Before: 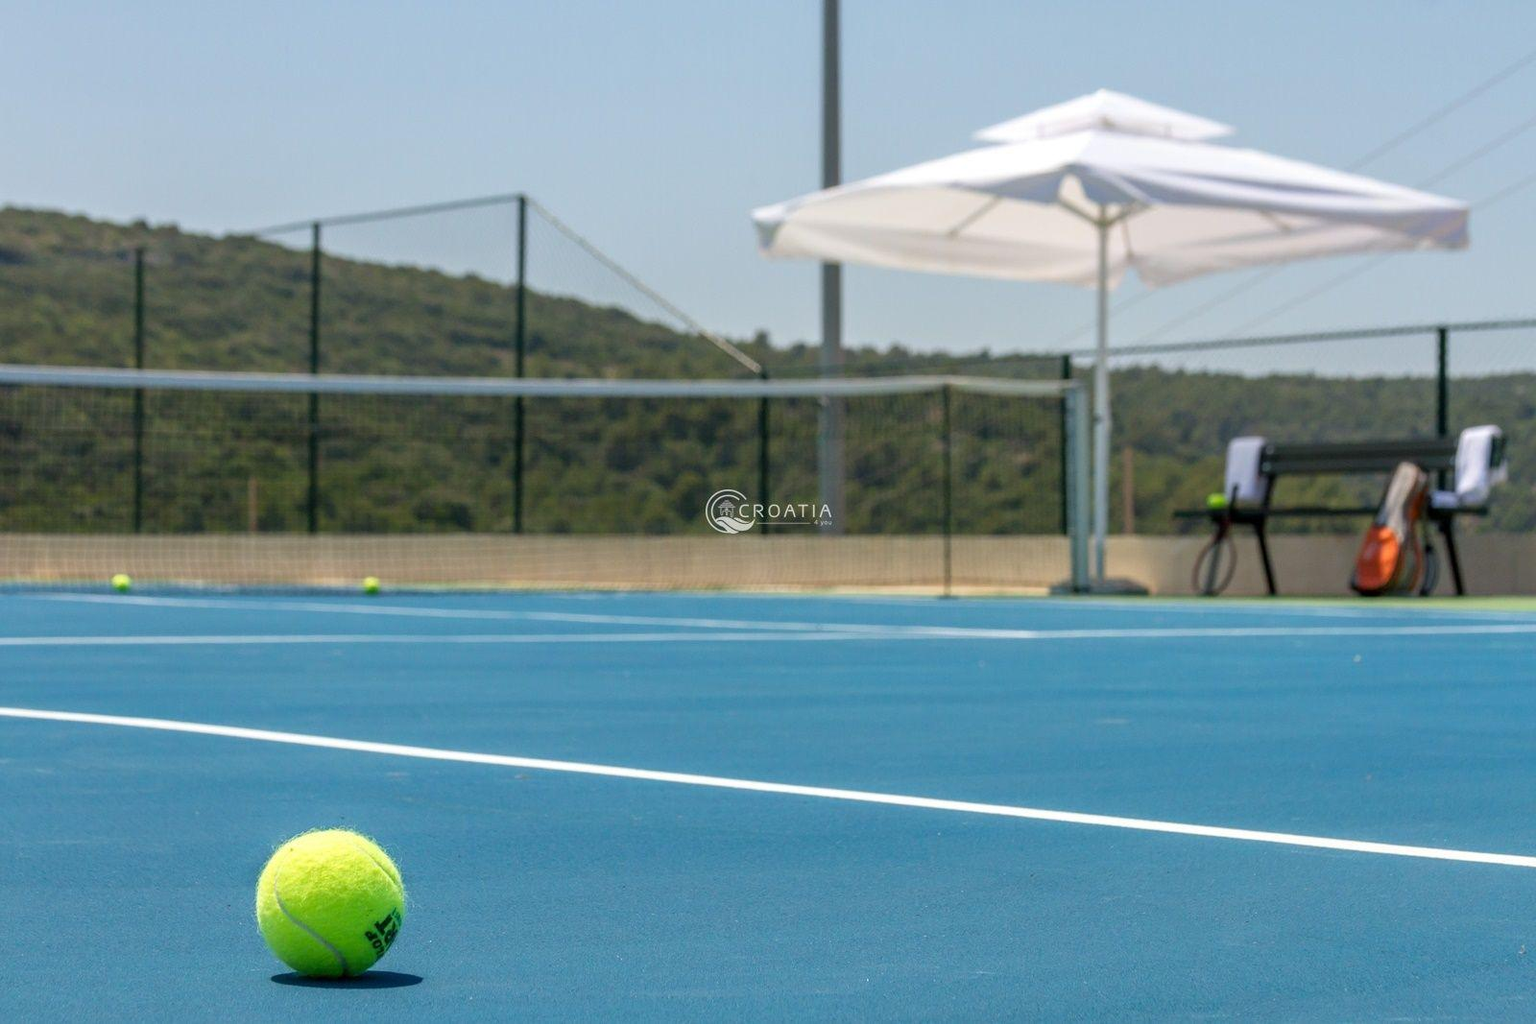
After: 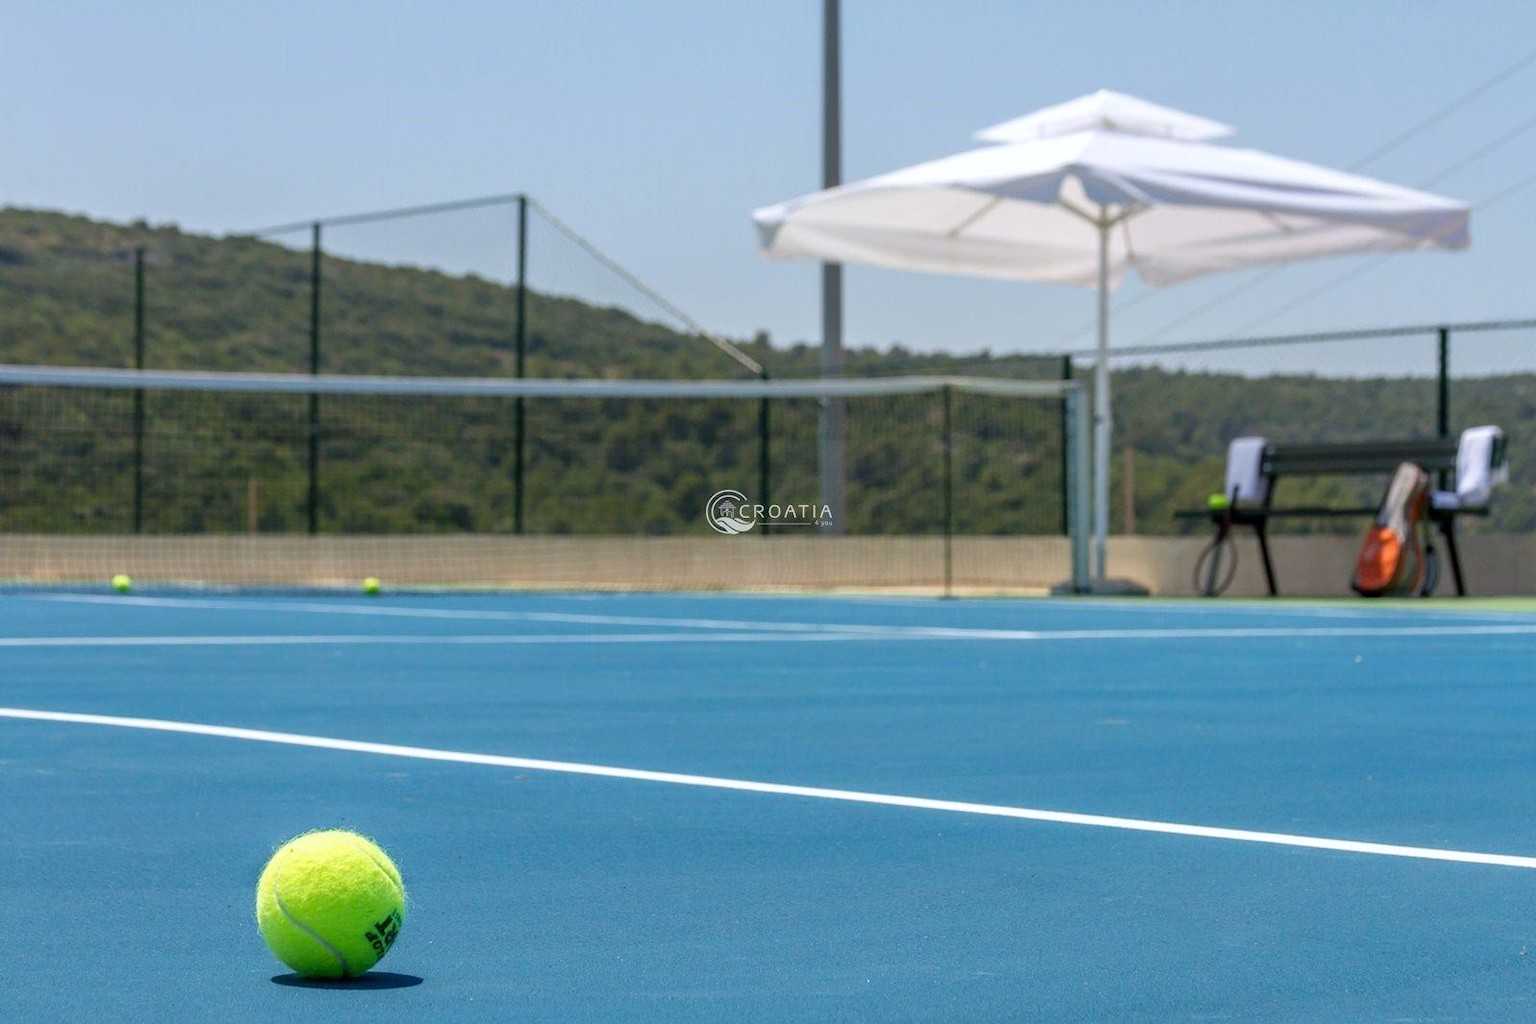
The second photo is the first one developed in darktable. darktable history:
white balance: red 0.983, blue 1.036
